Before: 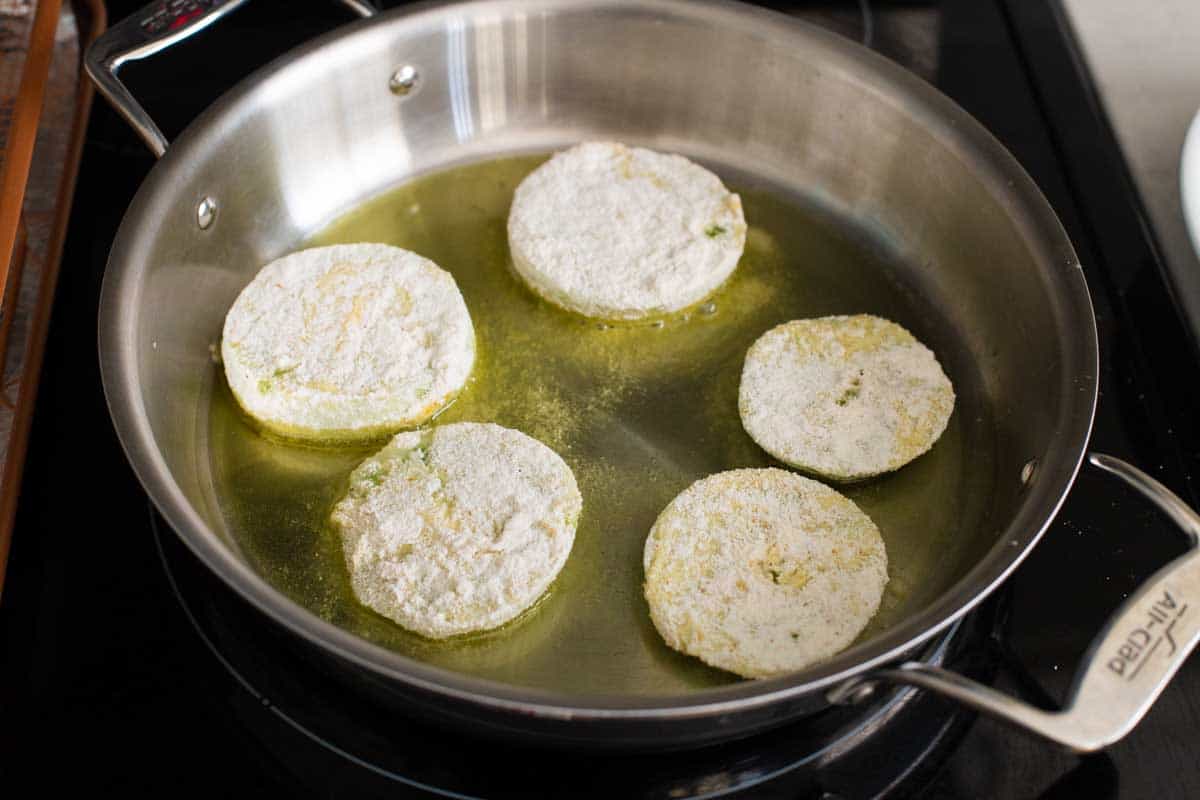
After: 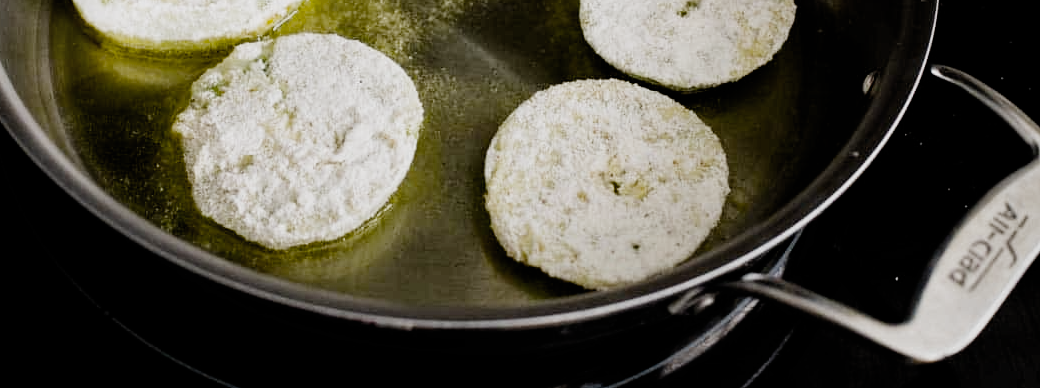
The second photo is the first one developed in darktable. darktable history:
filmic rgb: black relative exposure -5.05 EV, white relative exposure 3.52 EV, hardness 3.19, contrast 1.403, highlights saturation mix -31.04%, preserve chrominance no, color science v5 (2021)
color balance rgb: linear chroma grading › global chroma 9.884%, perceptual saturation grading › global saturation 10.405%, global vibrance 1.723%, saturation formula JzAzBz (2021)
crop and rotate: left 13.29%, top 48.626%, bottom 2.756%
vignetting: fall-off radius 61.12%, brightness -0.407, saturation -0.3, unbound false
